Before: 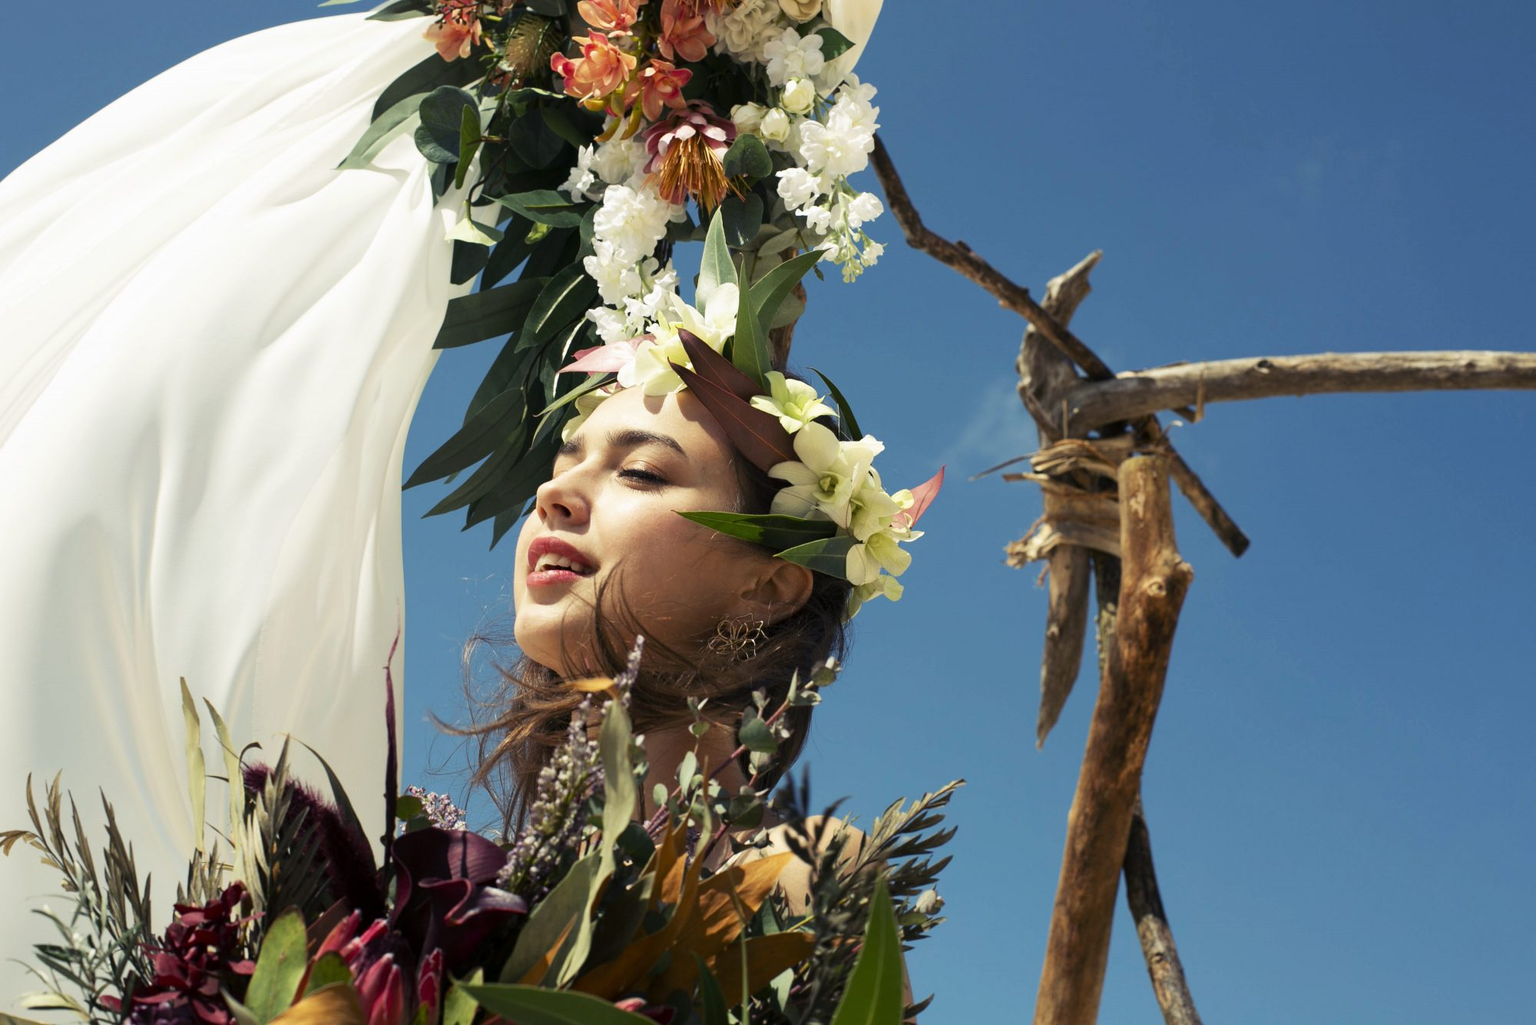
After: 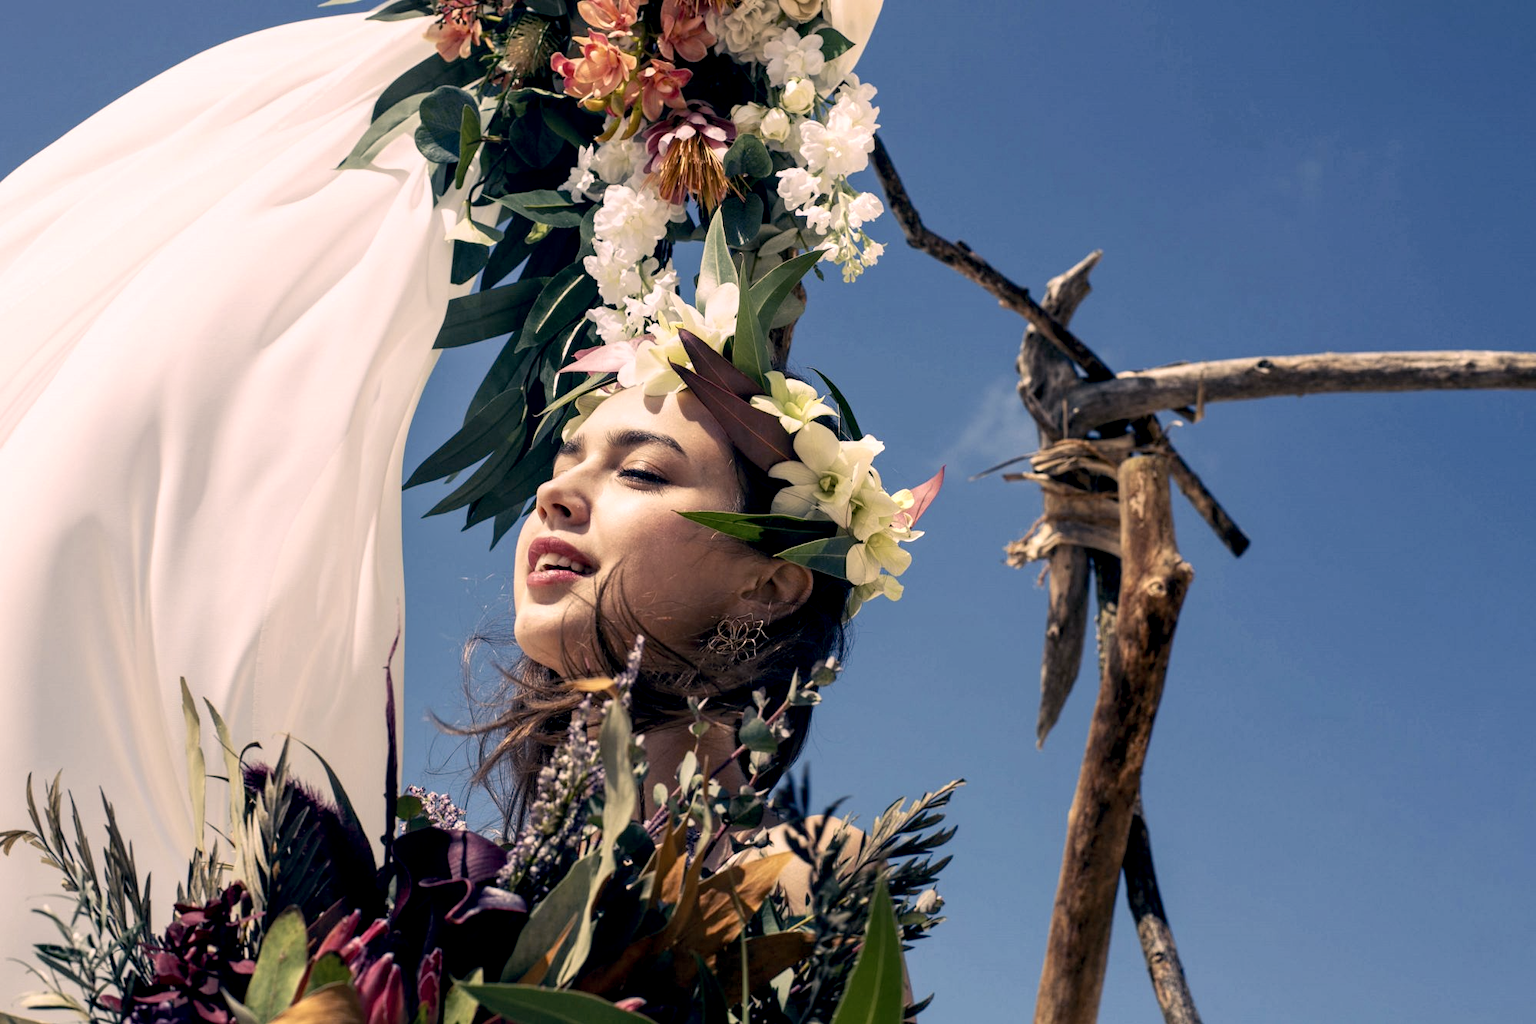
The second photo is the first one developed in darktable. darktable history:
local contrast: detail 130%
exposure: black level correction 0.011, compensate highlight preservation false
color correction: highlights a* 14.15, highlights b* 6.07, shadows a* -5, shadows b* -15.37, saturation 0.835
